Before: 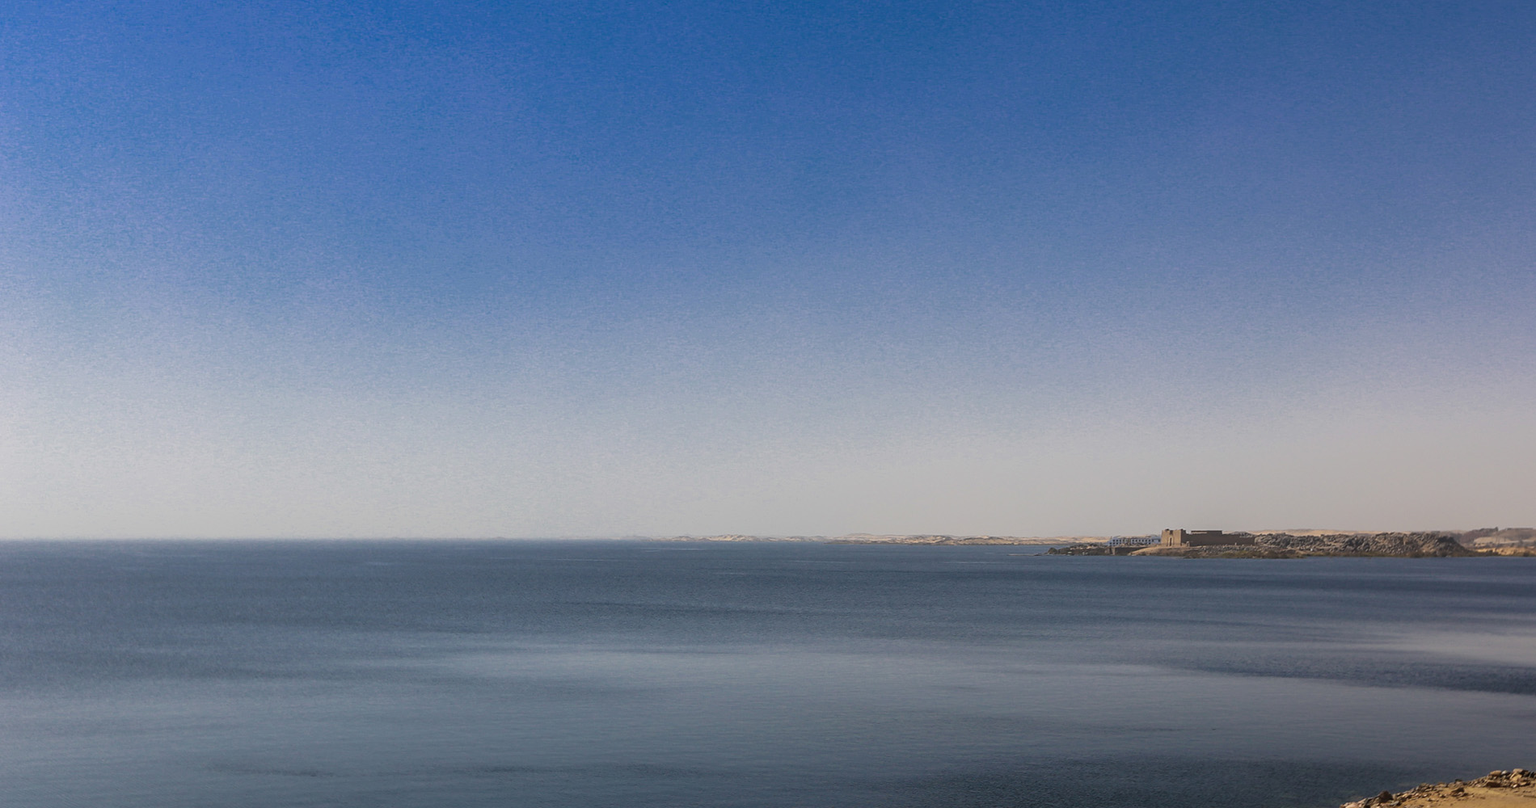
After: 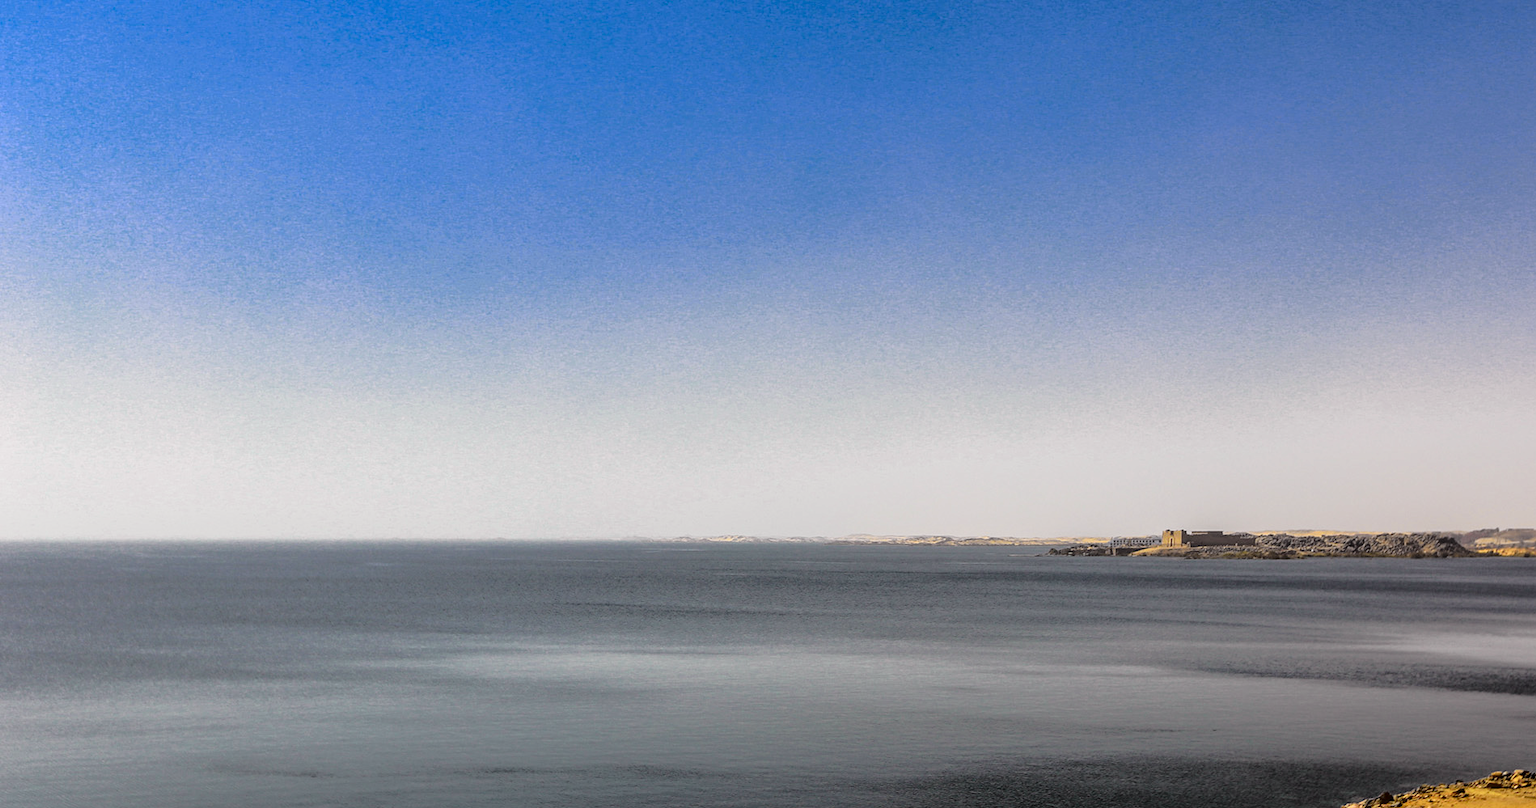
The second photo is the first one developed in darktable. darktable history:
local contrast: detail 130%
color balance rgb: shadows lift › chroma 1.043%, shadows lift › hue 29.07°, power › chroma 0.322%, power › hue 22.15°, perceptual saturation grading › global saturation 0.437%, global vibrance 26.592%, contrast 6.244%
tone curve: curves: ch0 [(0, 0.029) (0.168, 0.142) (0.359, 0.44) (0.469, 0.544) (0.634, 0.722) (0.858, 0.903) (1, 0.968)]; ch1 [(0, 0) (0.437, 0.453) (0.472, 0.47) (0.502, 0.502) (0.54, 0.534) (0.57, 0.592) (0.618, 0.66) (0.699, 0.749) (0.859, 0.919) (1, 1)]; ch2 [(0, 0) (0.33, 0.301) (0.421, 0.443) (0.476, 0.498) (0.505, 0.503) (0.547, 0.557) (0.586, 0.634) (0.608, 0.676) (1, 1)], color space Lab, independent channels, preserve colors none
